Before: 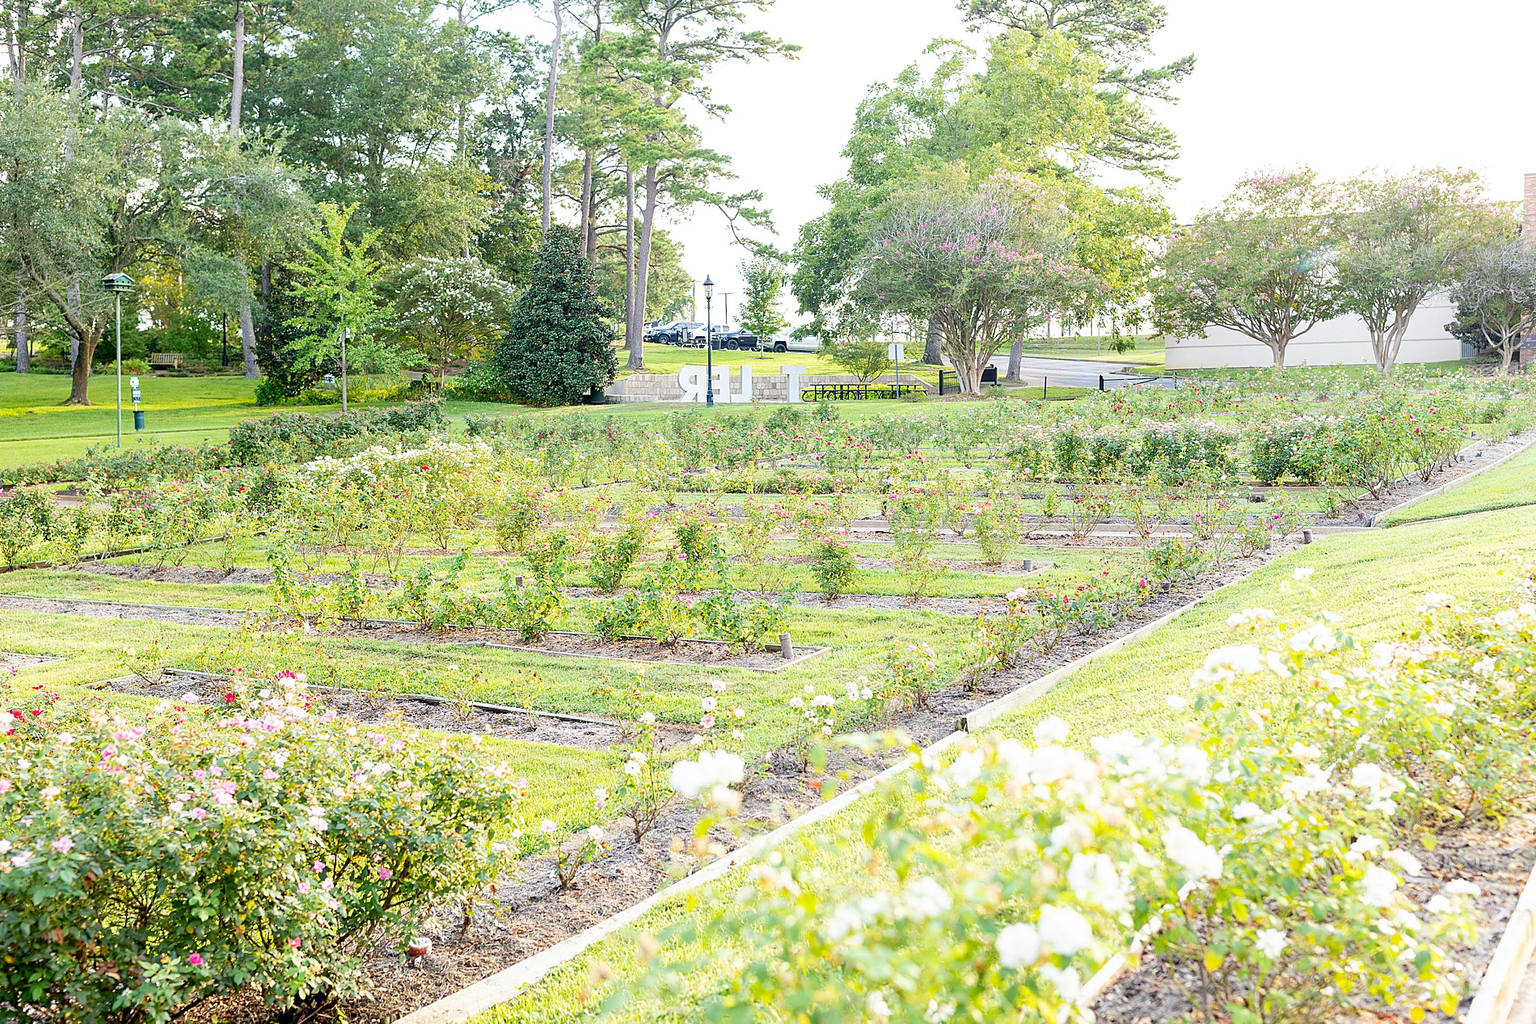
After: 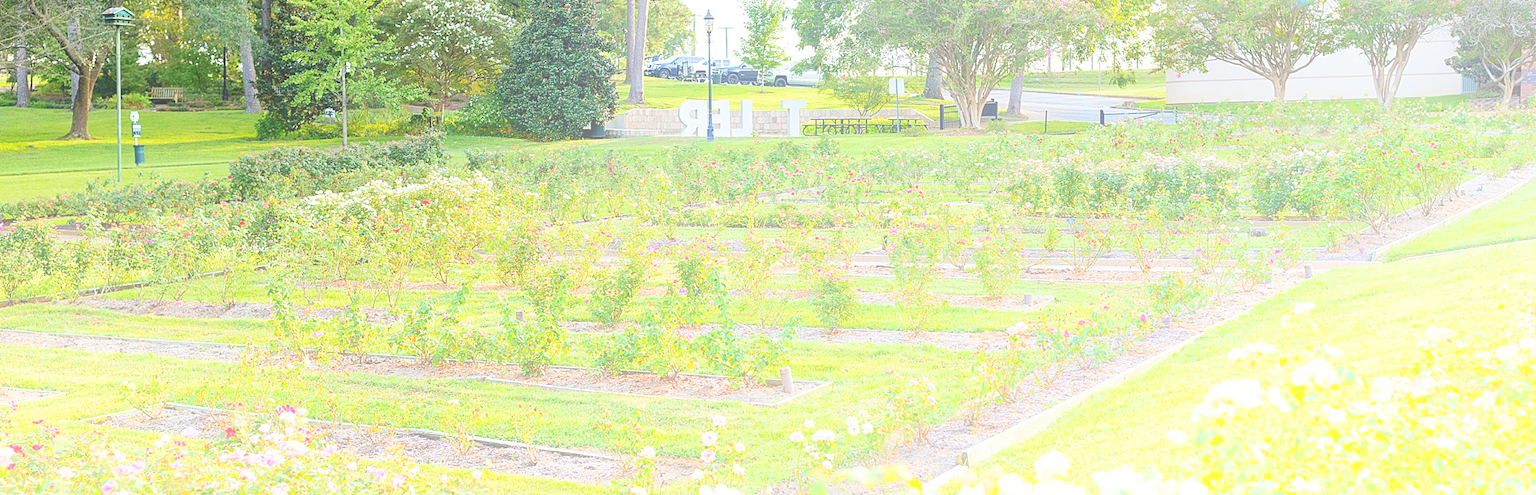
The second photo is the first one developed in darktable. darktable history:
crop and rotate: top 26.056%, bottom 25.543%
bloom: size 40%
